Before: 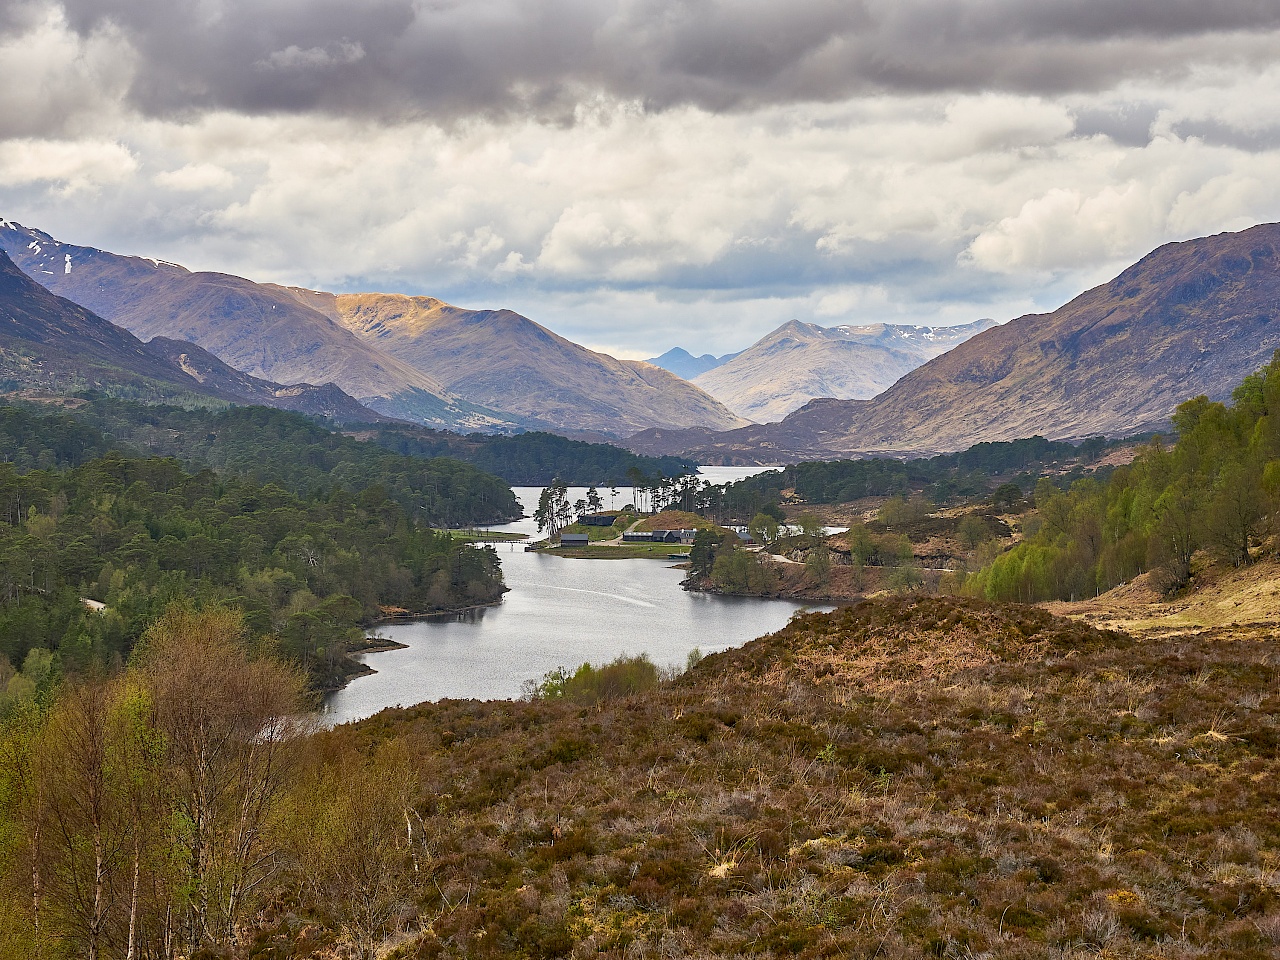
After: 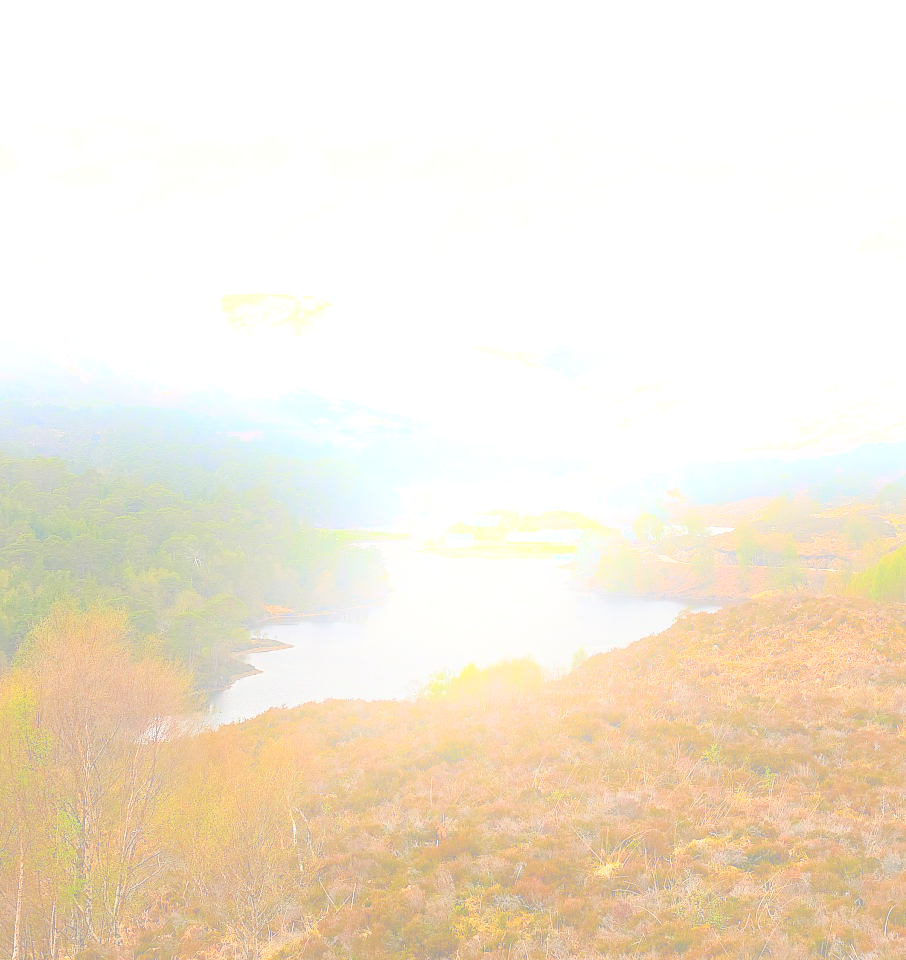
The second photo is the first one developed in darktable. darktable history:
bloom: size 25%, threshold 5%, strength 90%
crop and rotate: left 9.061%, right 20.142%
levels: levels [0, 0.478, 1]
